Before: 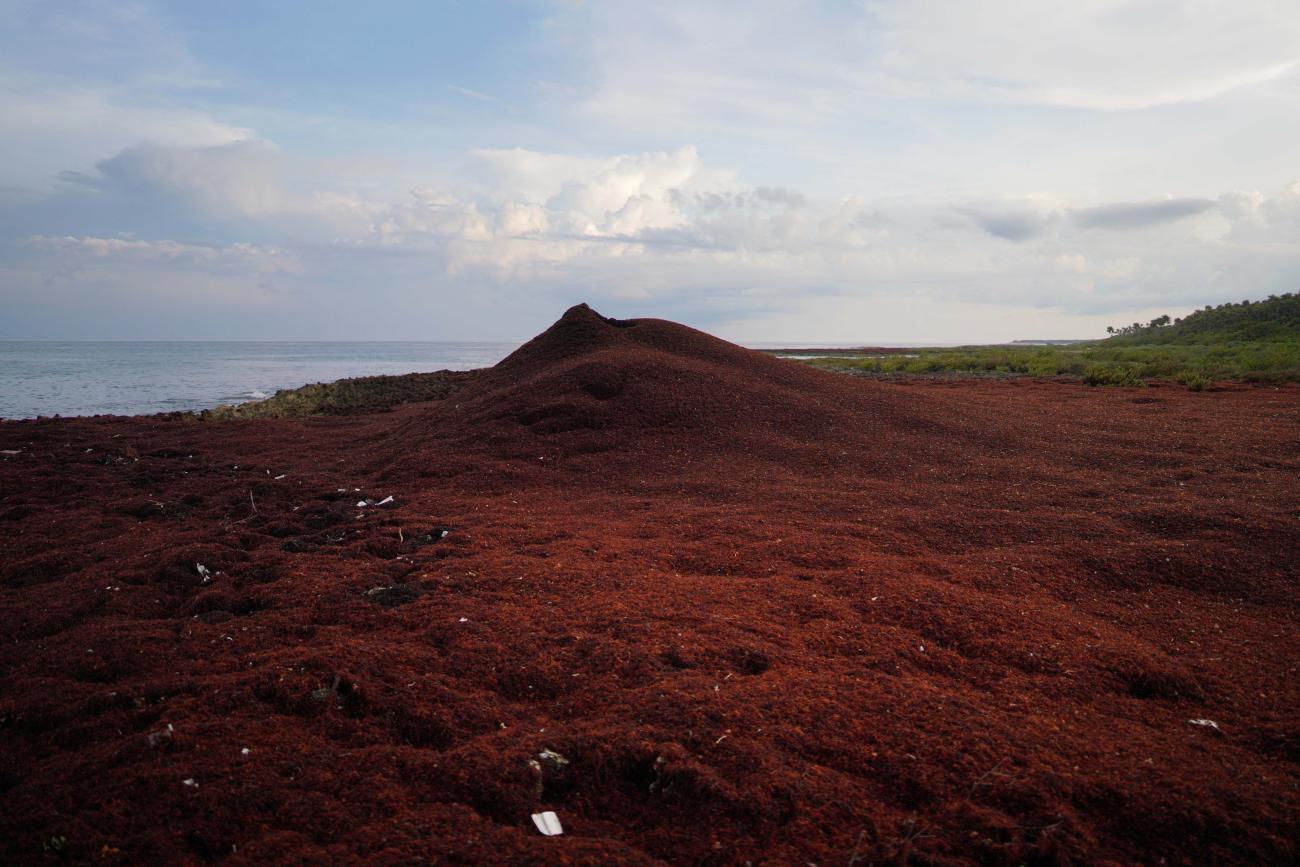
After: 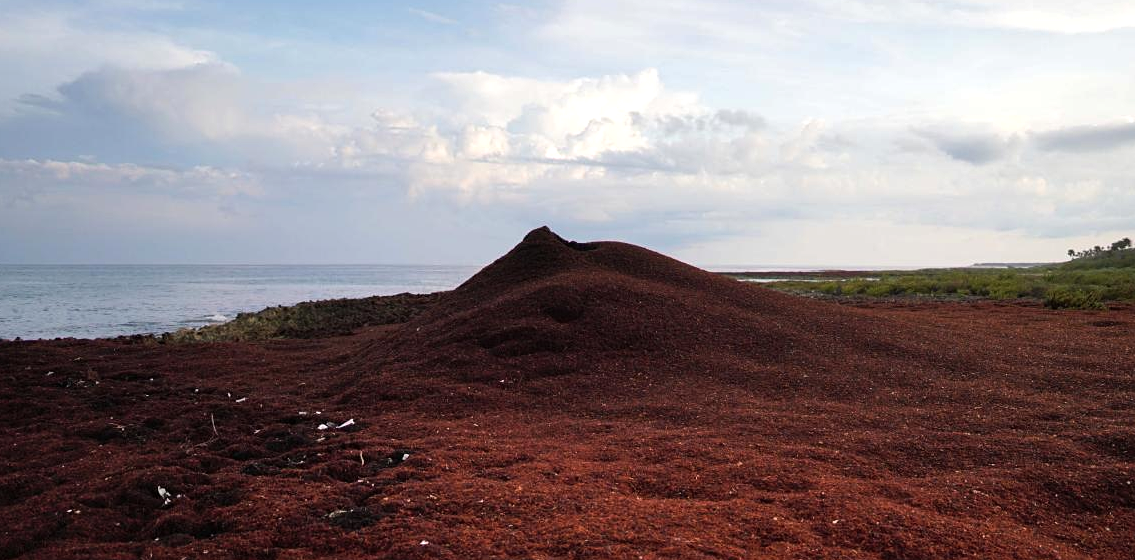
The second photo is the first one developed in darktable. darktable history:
crop: left 3.005%, top 8.967%, right 9.625%, bottom 26.403%
shadows and highlights: shadows 37.77, highlights -26.66, shadows color adjustment 99.15%, highlights color adjustment 0.032%, soften with gaussian
tone equalizer: -8 EV -0.424 EV, -7 EV -0.425 EV, -6 EV -0.304 EV, -5 EV -0.188 EV, -3 EV 0.197 EV, -2 EV 0.304 EV, -1 EV 0.396 EV, +0 EV 0.436 EV, edges refinement/feathering 500, mask exposure compensation -1.57 EV, preserve details no
sharpen: amount 0.204
